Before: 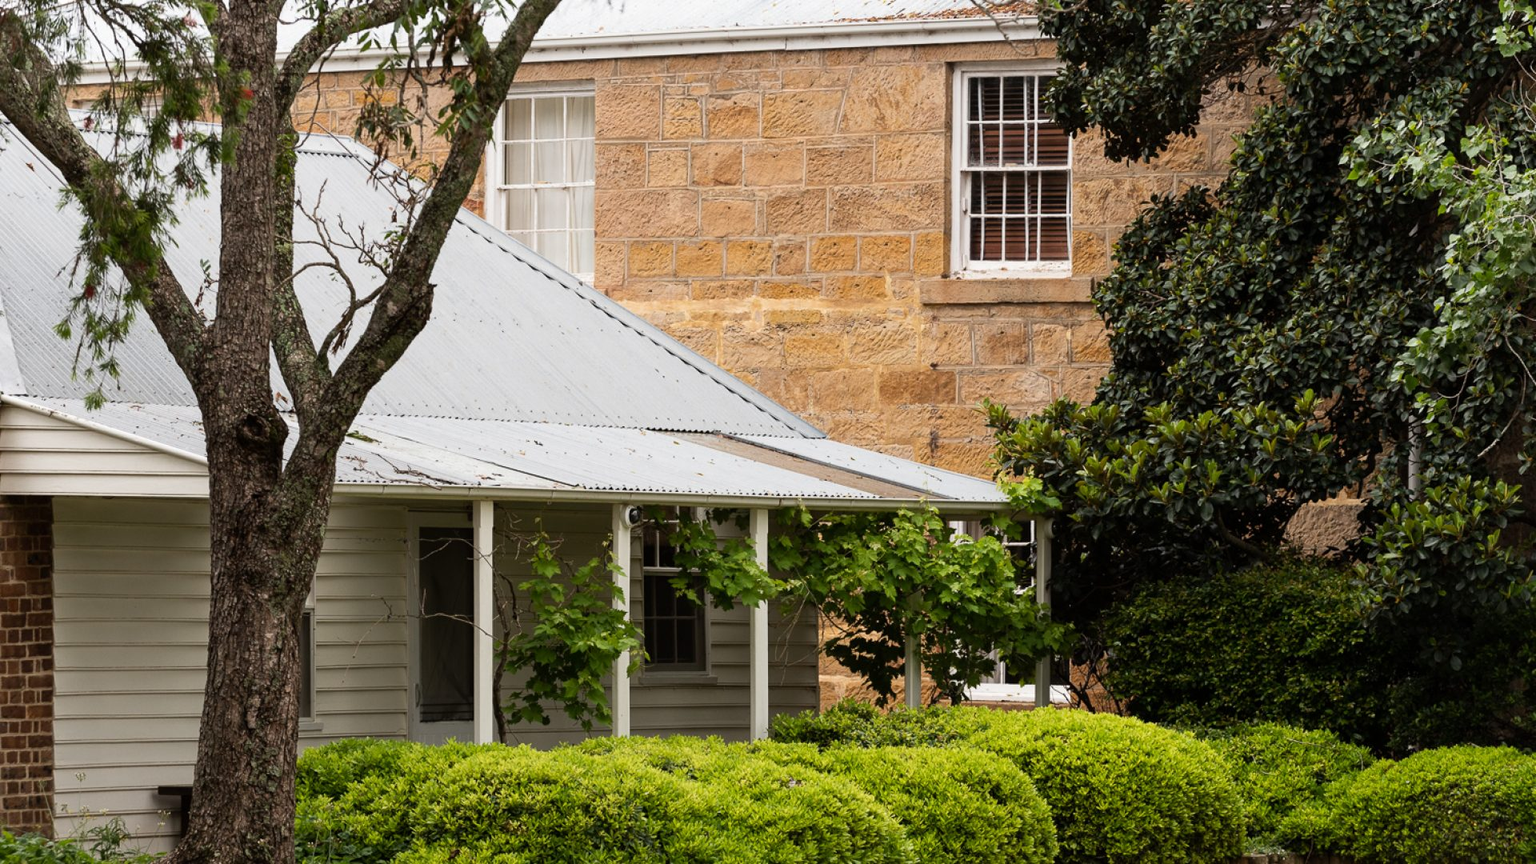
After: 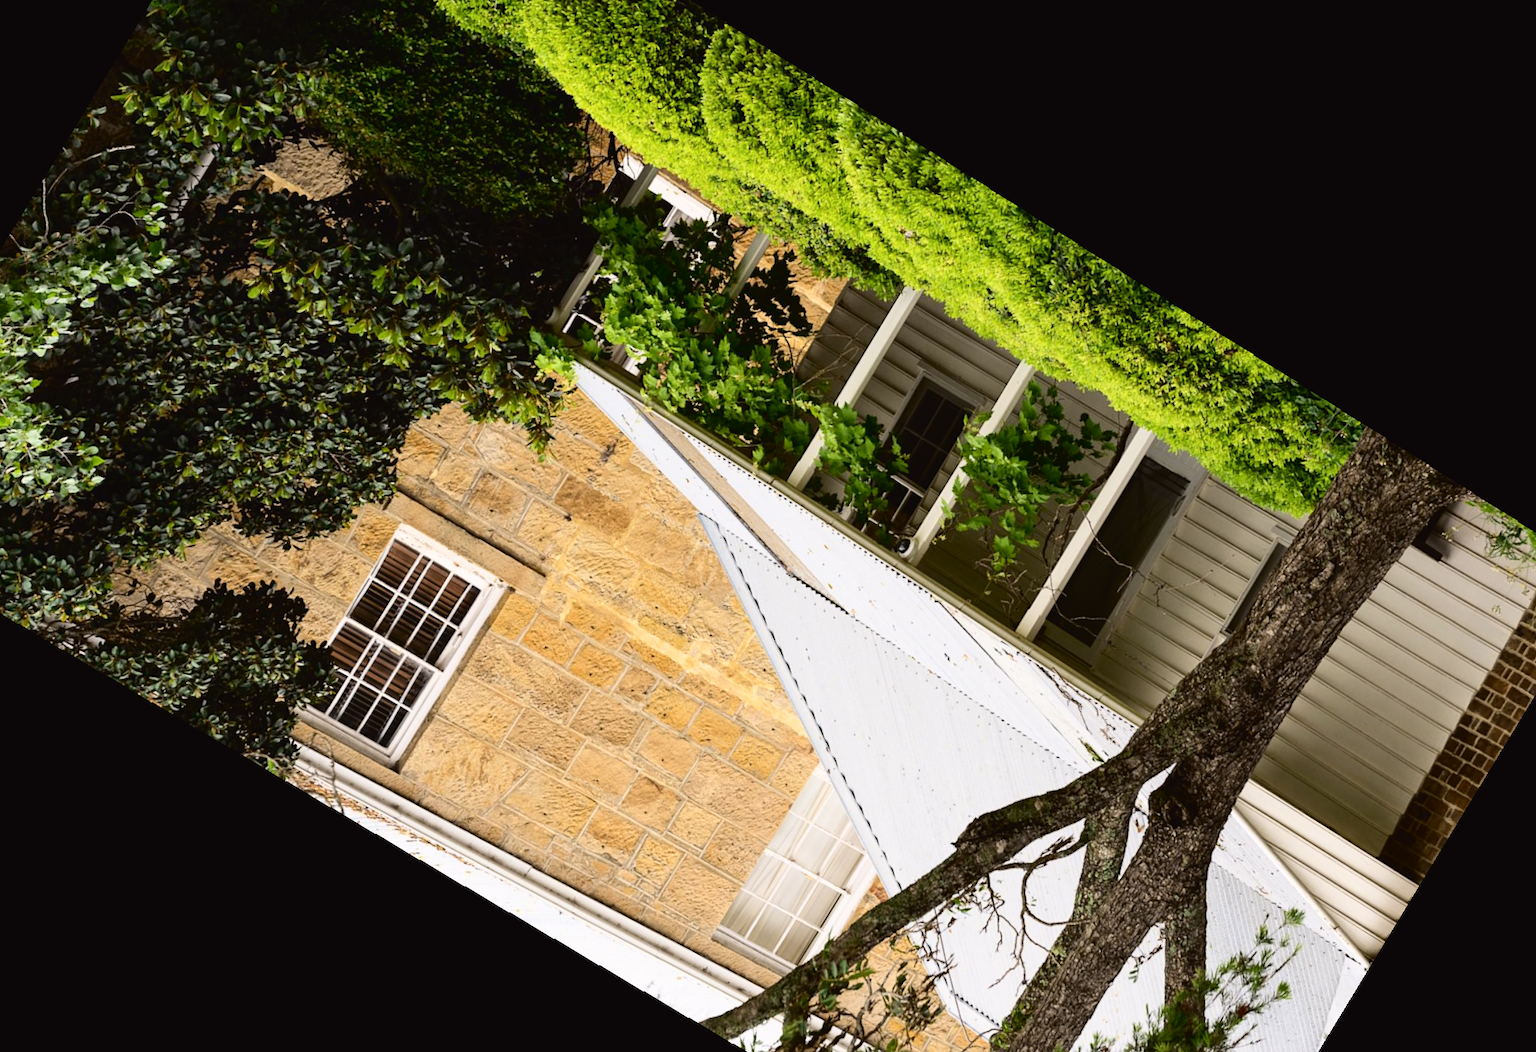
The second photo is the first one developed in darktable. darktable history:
tone curve: curves: ch0 [(0, 0.023) (0.087, 0.065) (0.184, 0.168) (0.45, 0.54) (0.57, 0.683) (0.722, 0.825) (0.877, 0.948) (1, 1)]; ch1 [(0, 0) (0.388, 0.369) (0.45, 0.43) (0.505, 0.509) (0.534, 0.528) (0.657, 0.655) (1, 1)]; ch2 [(0, 0) (0.314, 0.223) (0.427, 0.405) (0.5, 0.5) (0.55, 0.566) (0.625, 0.657) (1, 1)], color space Lab, independent channels, preserve colors none
crop and rotate: angle 148.68°, left 9.111%, top 15.603%, right 4.588%, bottom 17.041%
rotate and perspective: lens shift (horizontal) -0.055, automatic cropping off
